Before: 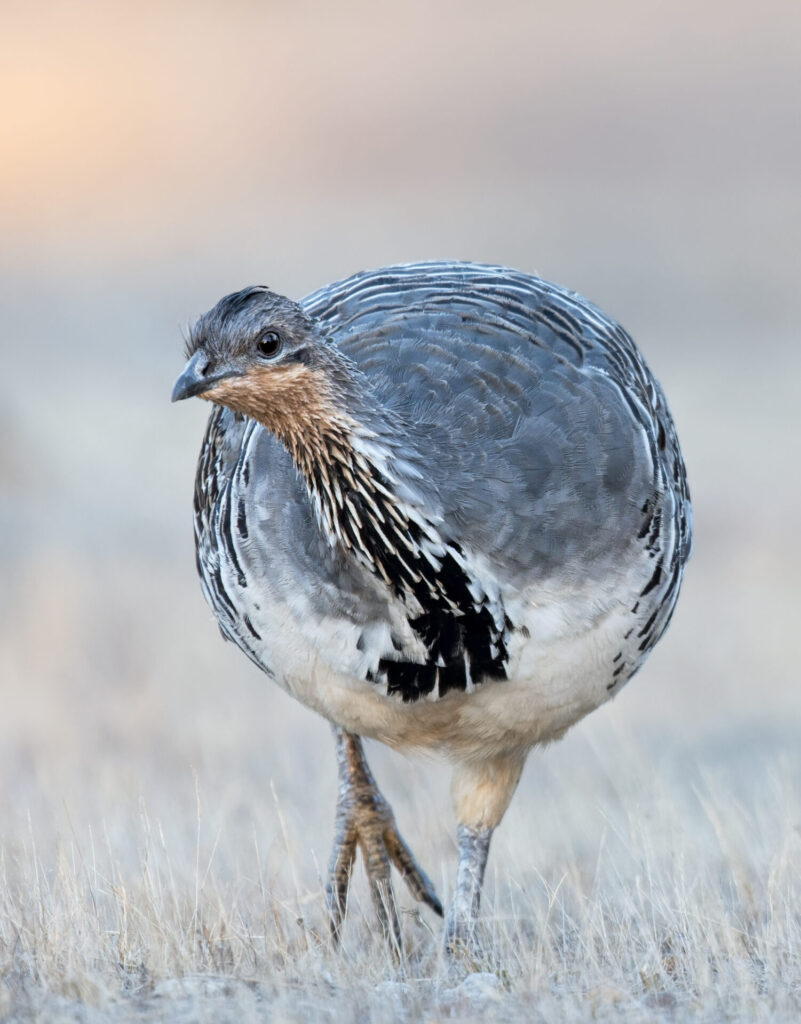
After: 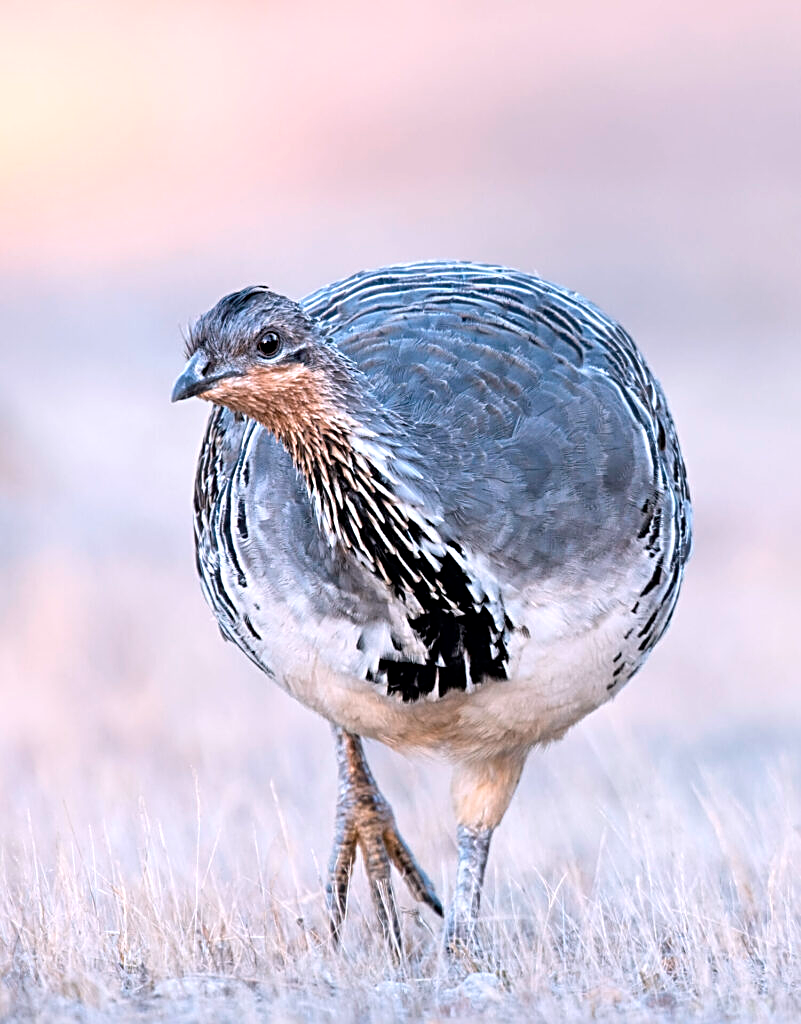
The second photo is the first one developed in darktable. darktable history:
sharpen: radius 2.531, amount 0.628
white balance: red 1.05, blue 1.072
exposure: exposure 0.3 EV, compensate highlight preservation false
tone equalizer: on, module defaults
